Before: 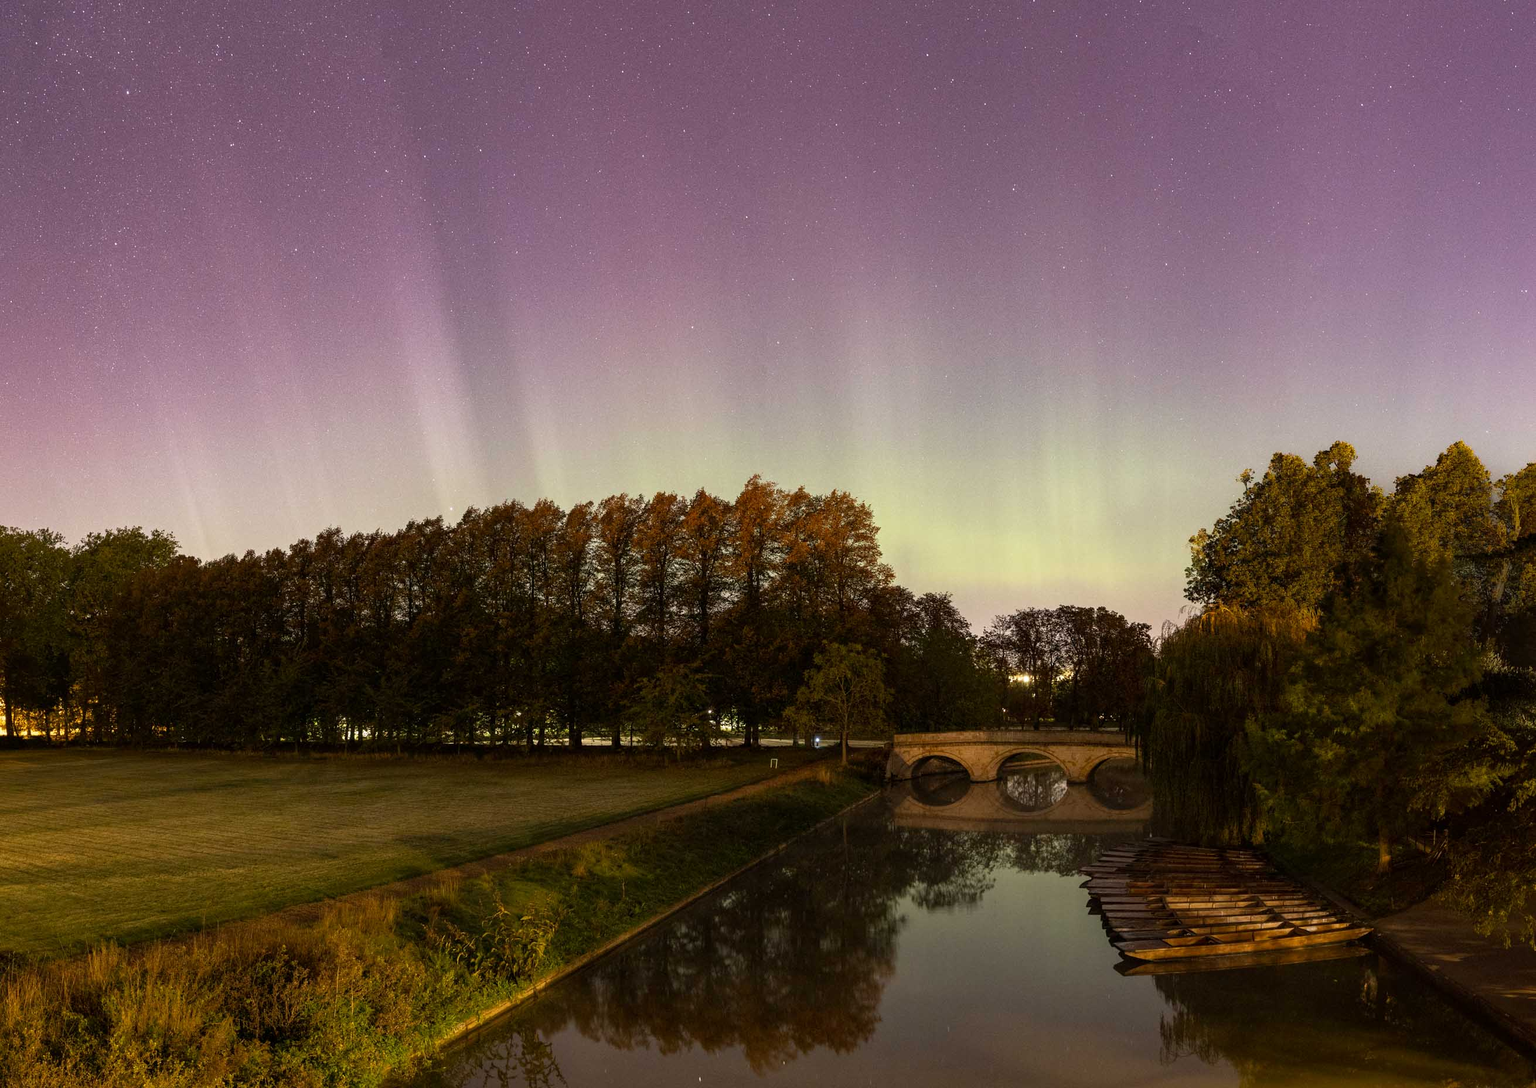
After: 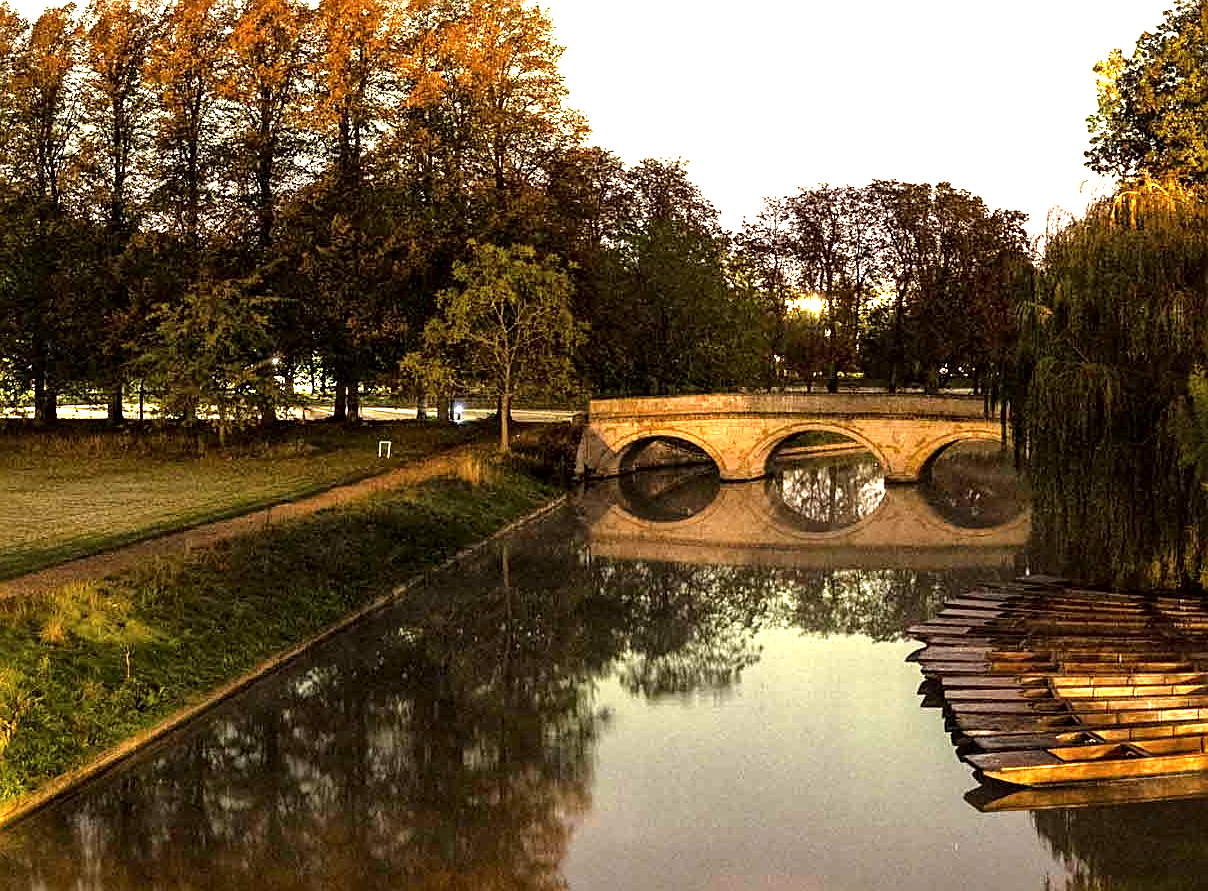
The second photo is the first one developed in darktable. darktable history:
crop: left 35.721%, top 45.986%, right 18.172%, bottom 5.999%
exposure: black level correction 0, exposure 1.462 EV, compensate exposure bias true, compensate highlight preservation false
tone equalizer: -8 EV -0.762 EV, -7 EV -0.667 EV, -6 EV -0.607 EV, -5 EV -0.369 EV, -3 EV 0.399 EV, -2 EV 0.6 EV, -1 EV 0.674 EV, +0 EV 0.75 EV
sharpen: on, module defaults
local contrast: mode bilateral grid, contrast 21, coarseness 50, detail 130%, midtone range 0.2
